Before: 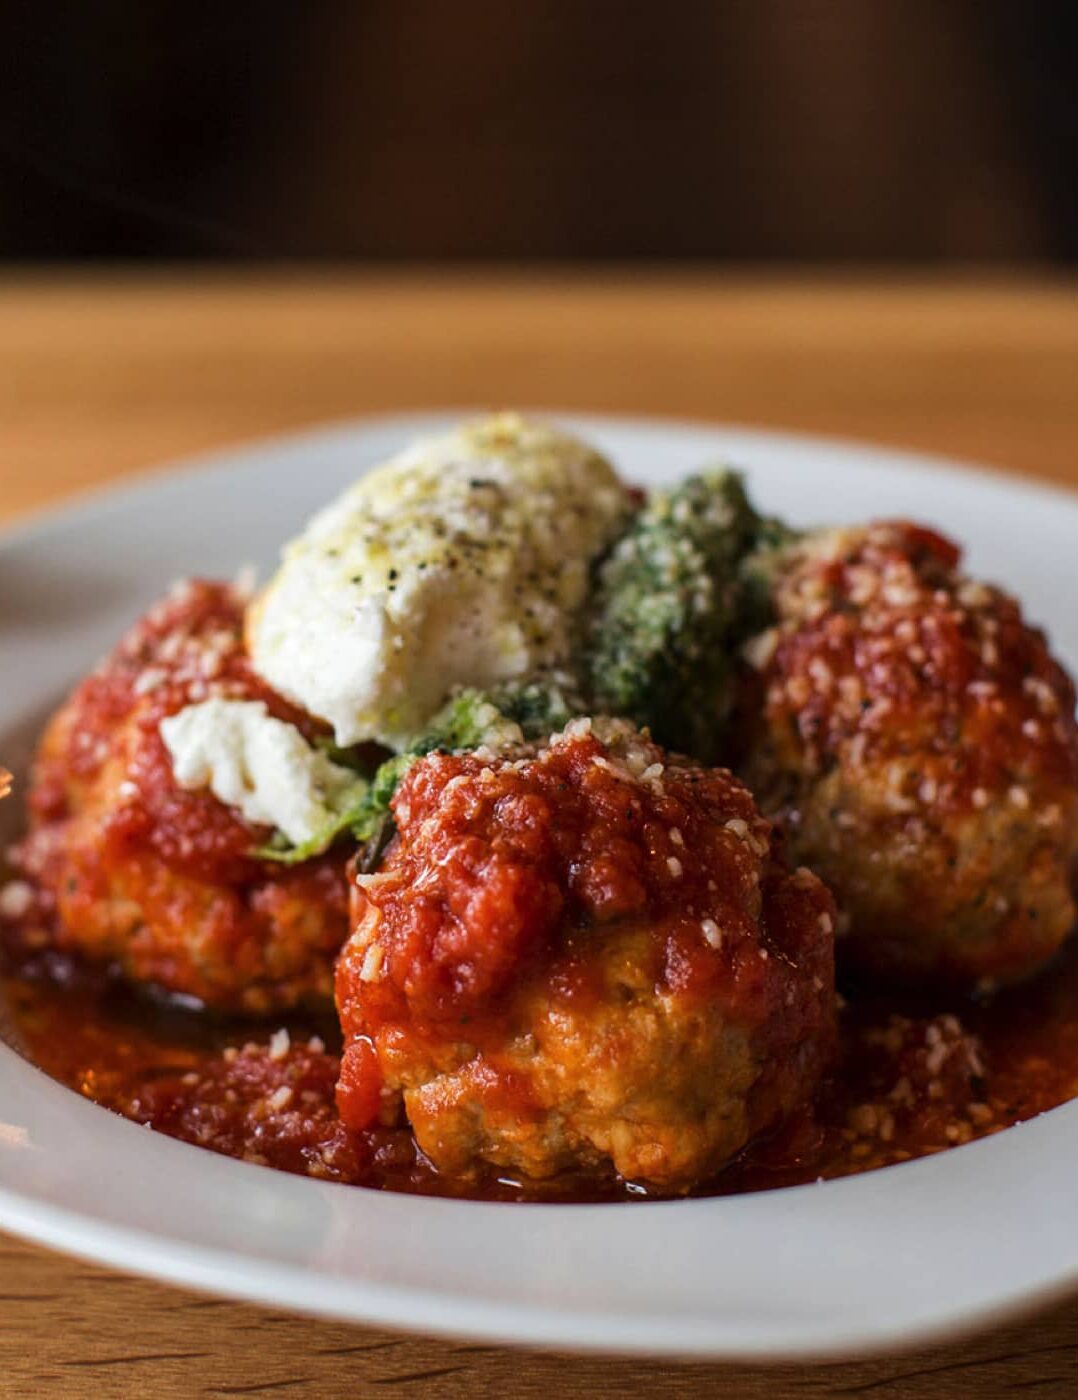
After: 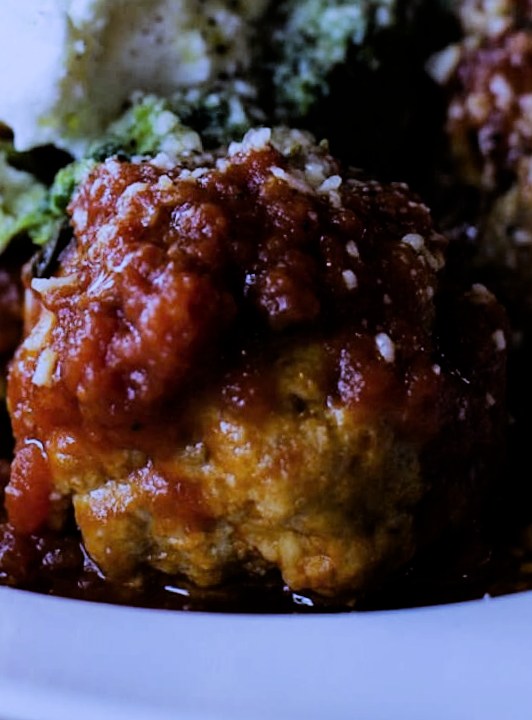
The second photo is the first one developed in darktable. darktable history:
rotate and perspective: rotation 1.57°, crop left 0.018, crop right 0.982, crop top 0.039, crop bottom 0.961
crop: left 29.672%, top 41.786%, right 20.851%, bottom 3.487%
filmic rgb: black relative exposure -5 EV, hardness 2.88, contrast 1.3, highlights saturation mix -30%
white balance: red 0.766, blue 1.537
